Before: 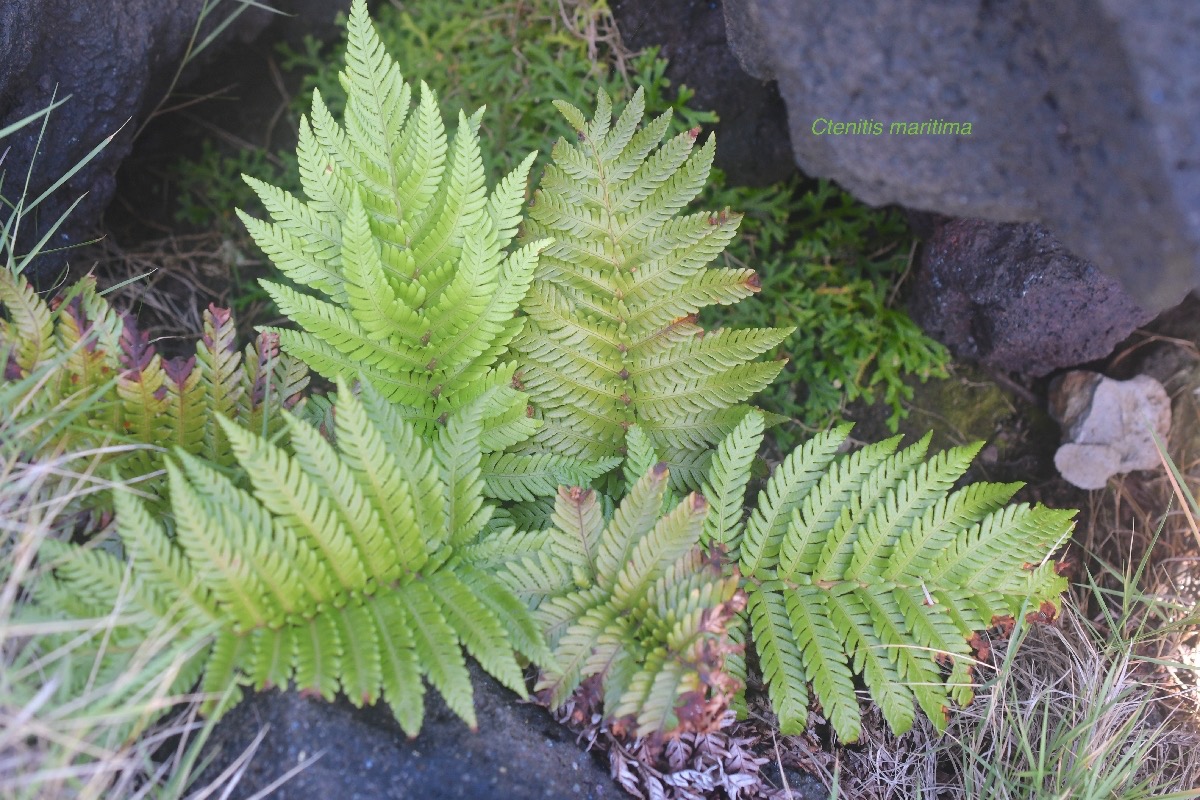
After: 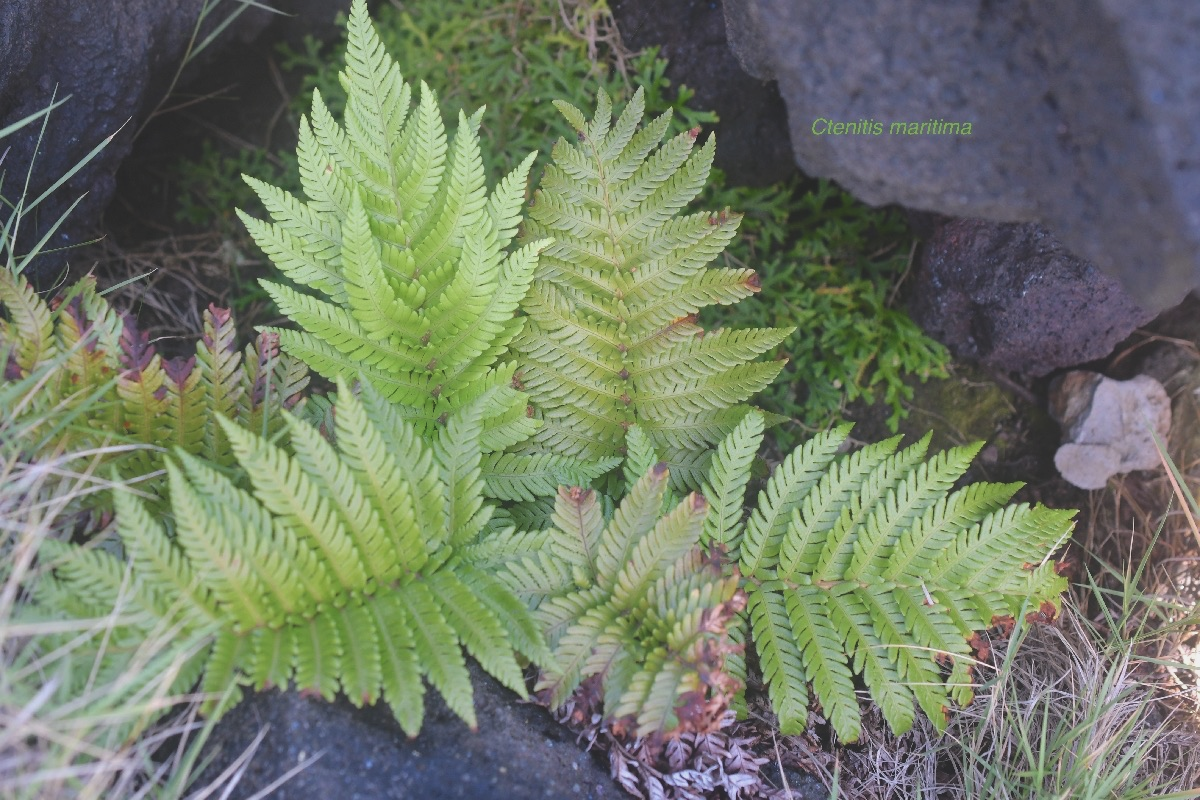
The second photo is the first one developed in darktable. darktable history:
exposure: black level correction -0.013, exposure -0.189 EV, compensate exposure bias true, compensate highlight preservation false
